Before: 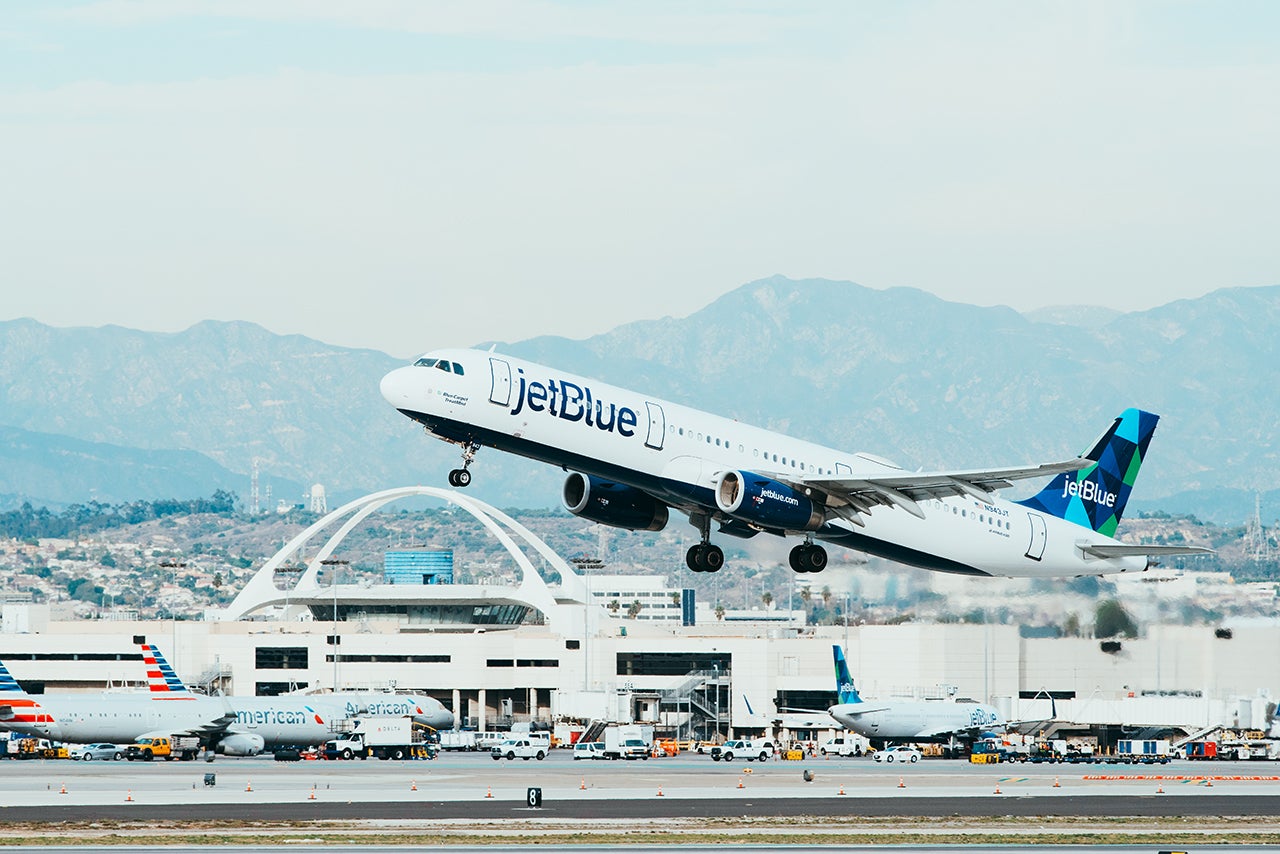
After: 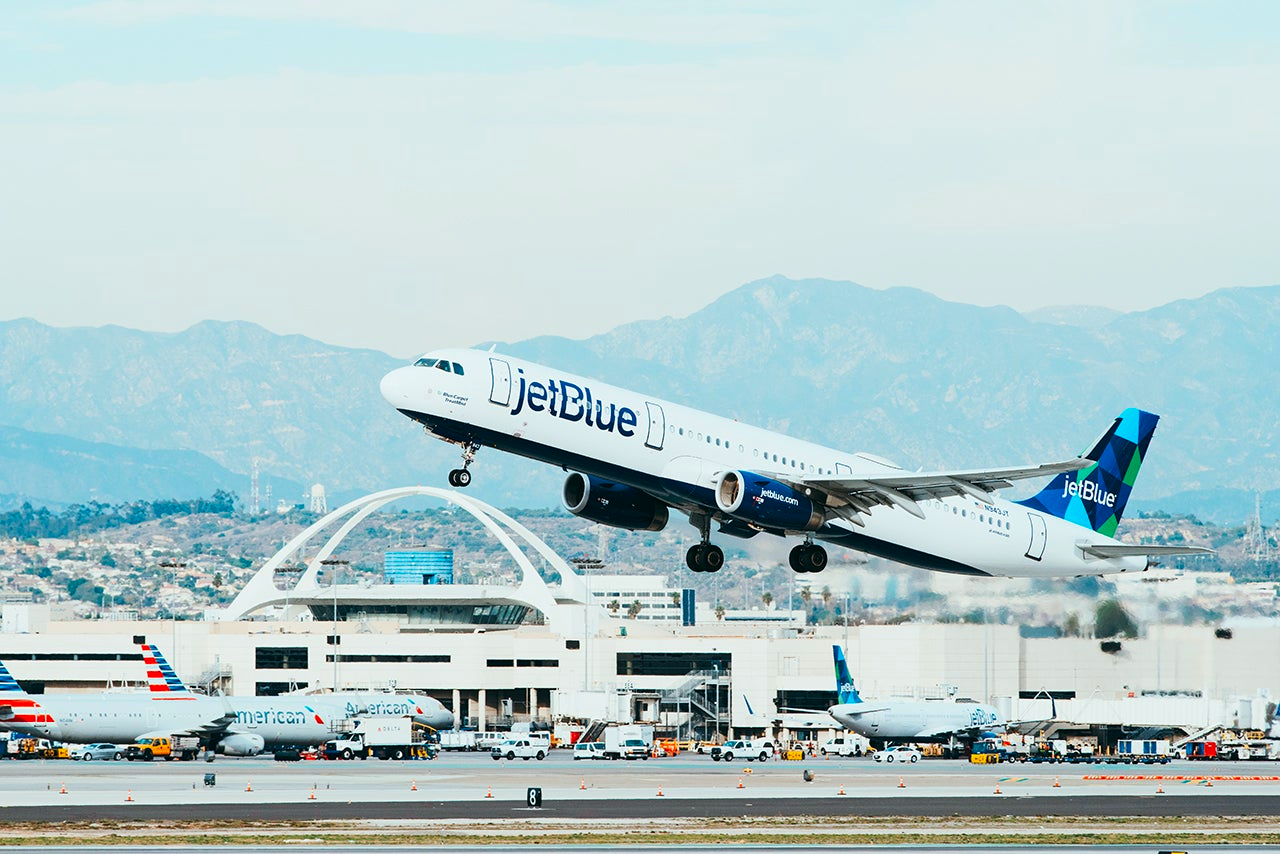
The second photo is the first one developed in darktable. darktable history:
contrast brightness saturation: contrast 0.094, saturation 0.271
